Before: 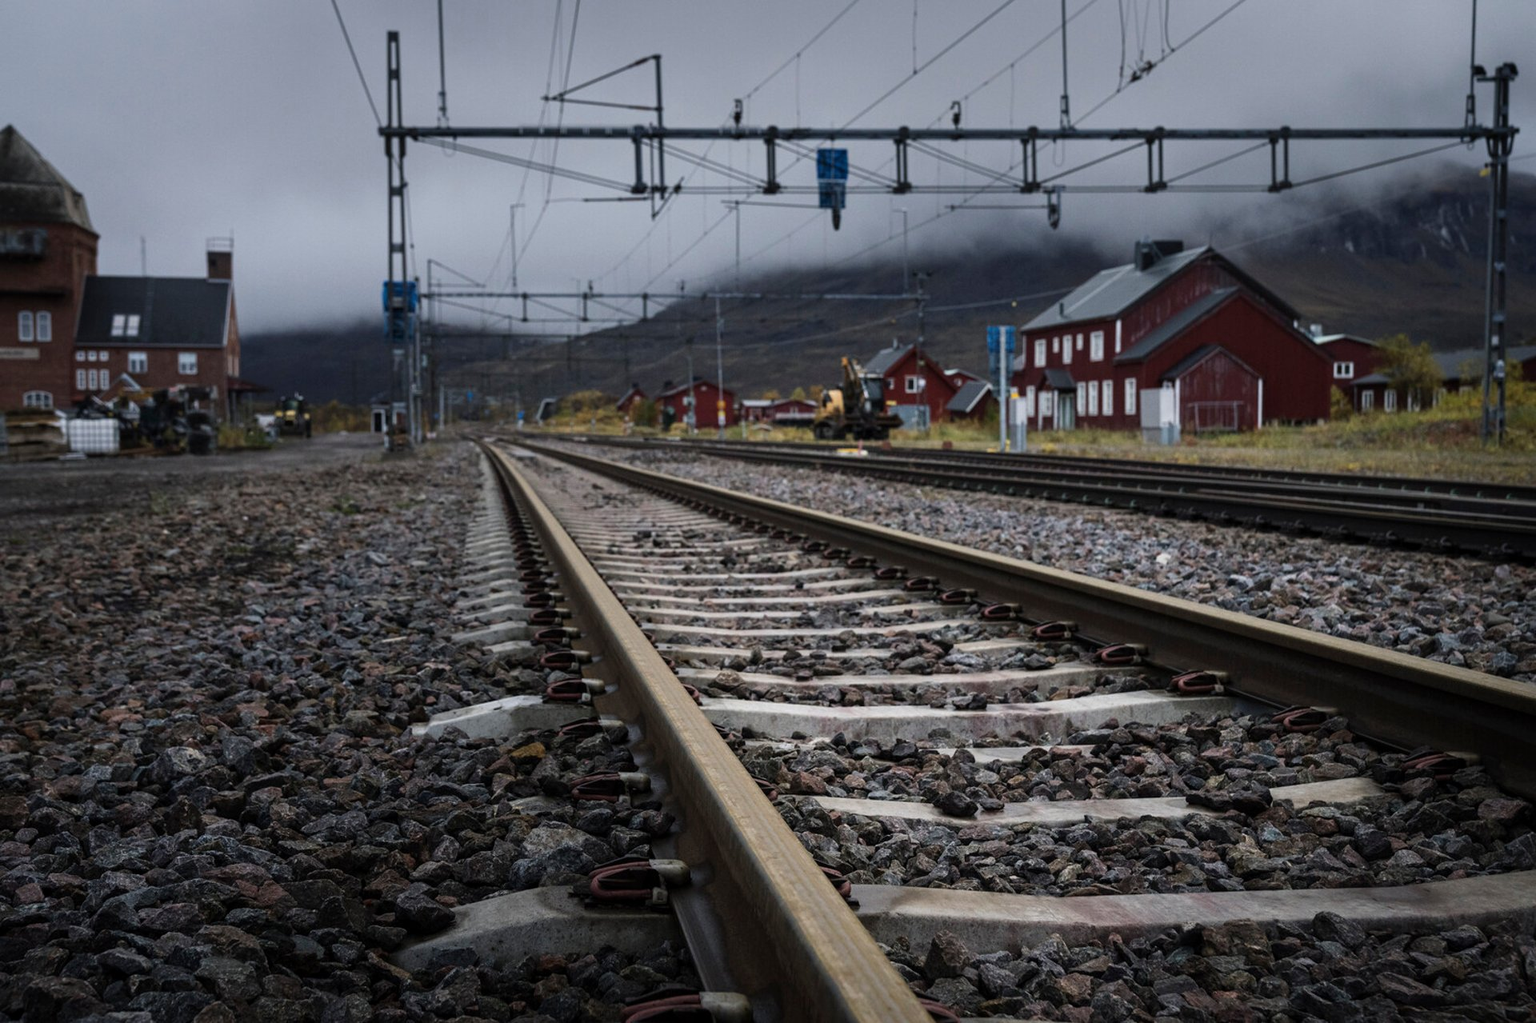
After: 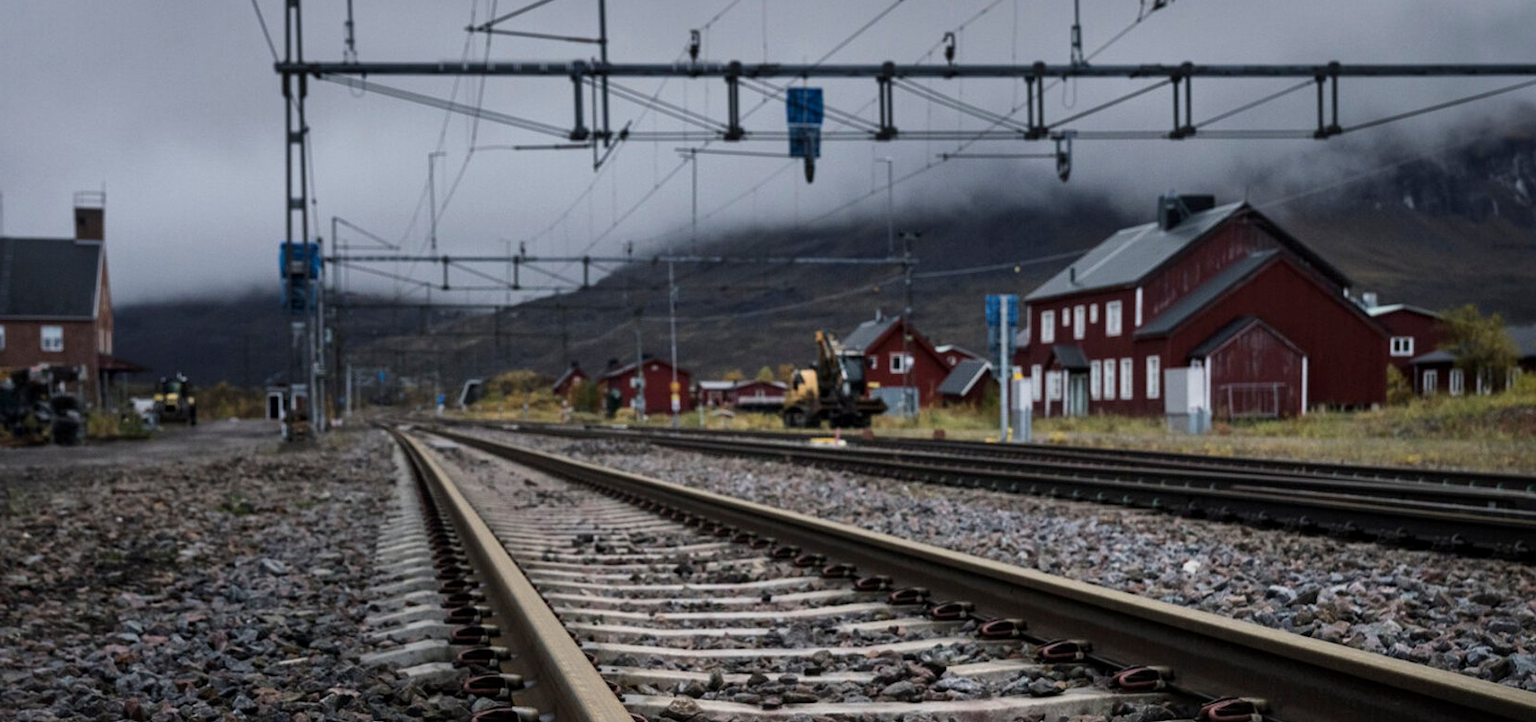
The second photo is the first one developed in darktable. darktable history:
local contrast: mode bilateral grid, contrast 20, coarseness 50, detail 120%, midtone range 0.2
crop and rotate: left 9.345%, top 7.22%, right 4.982%, bottom 32.331%
